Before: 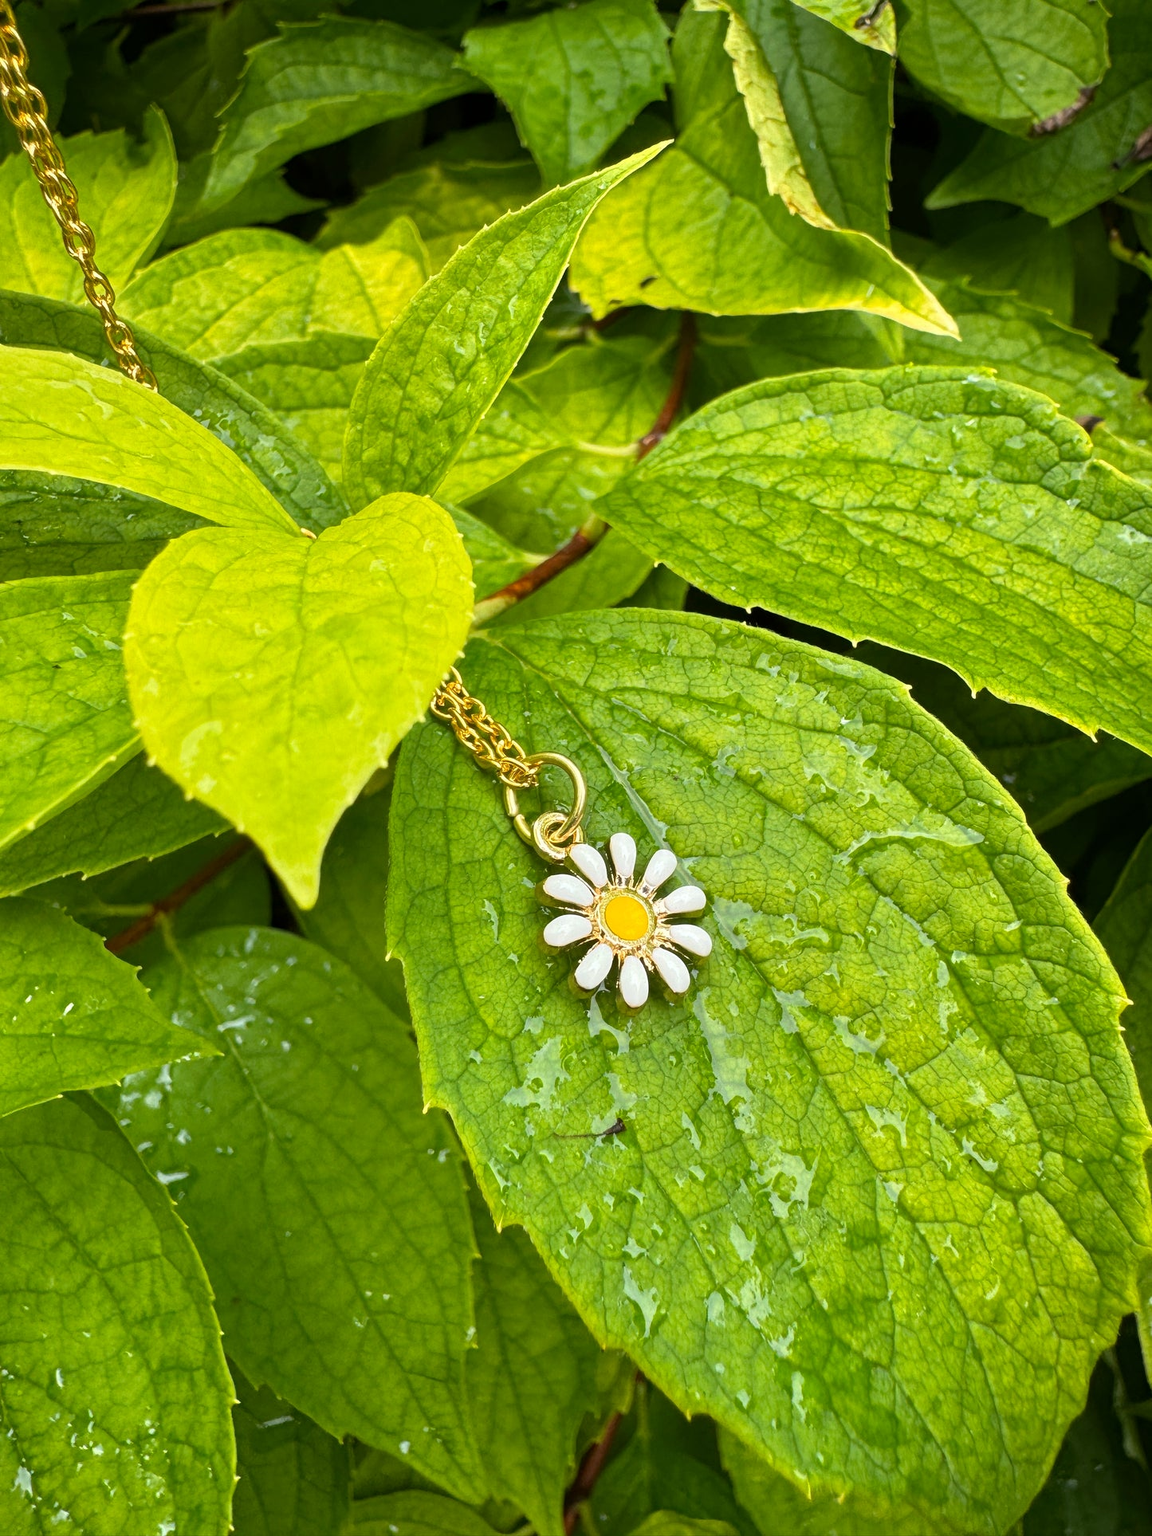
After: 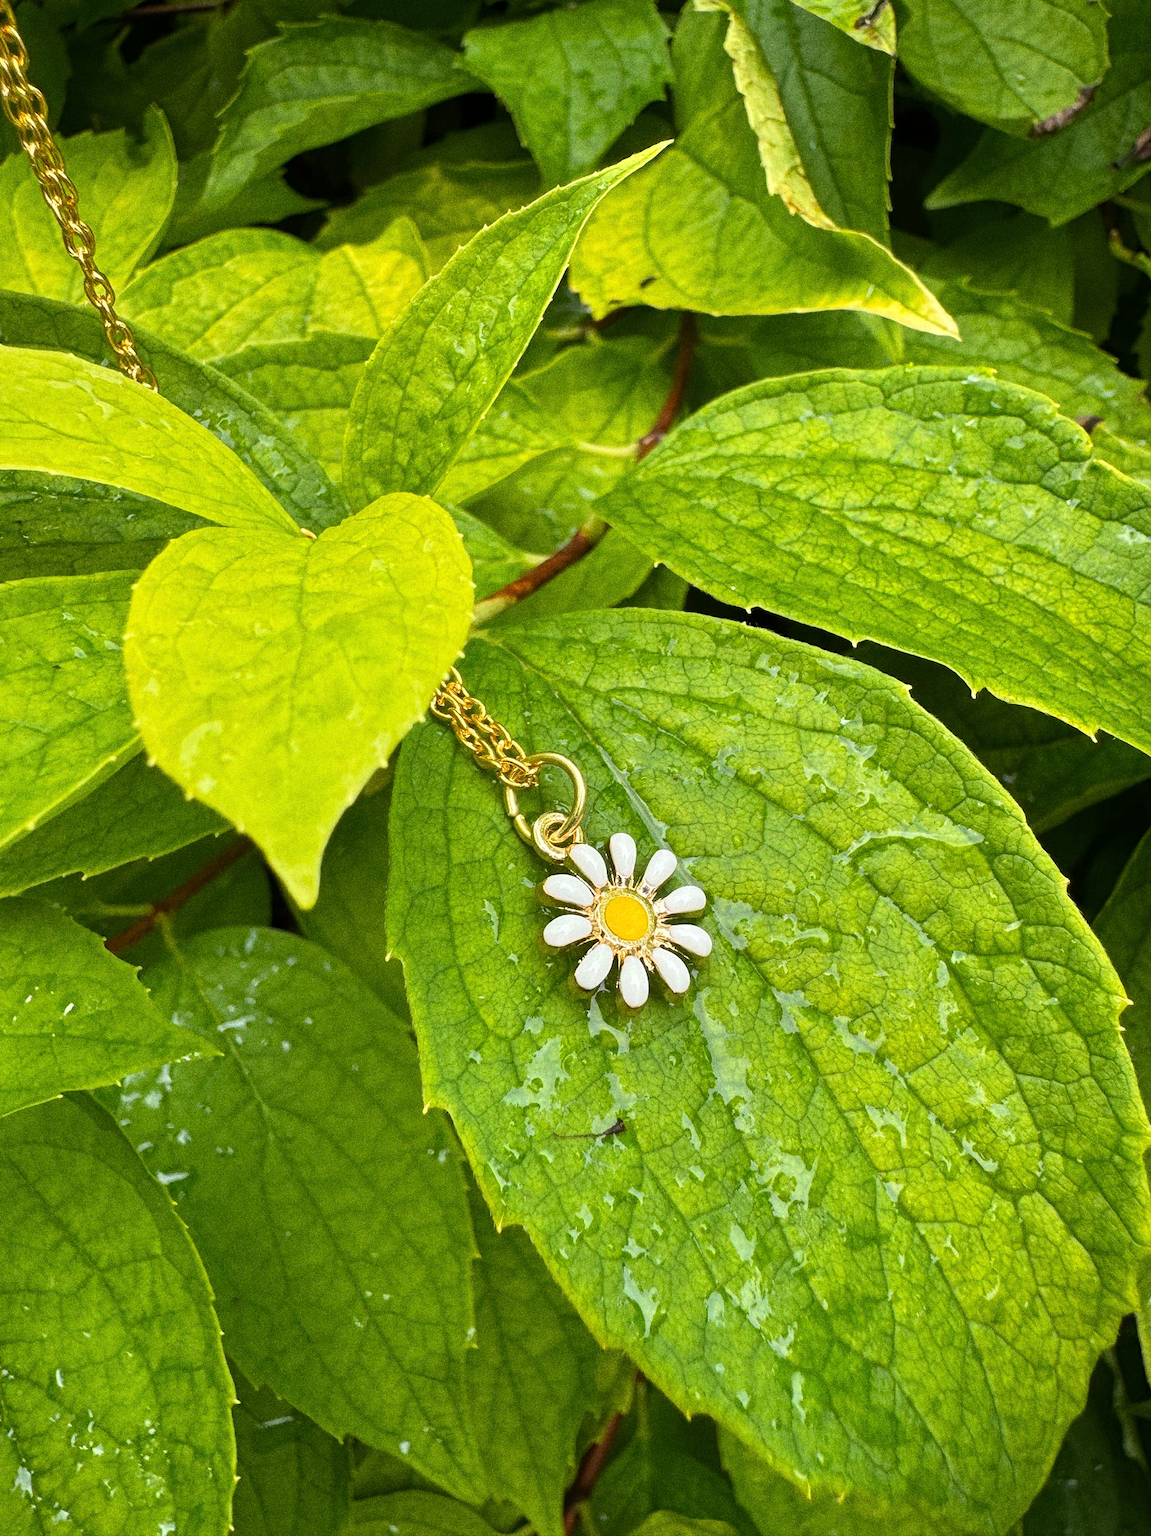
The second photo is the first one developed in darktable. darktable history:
grain: coarseness 0.09 ISO, strength 40%
tone equalizer: on, module defaults
